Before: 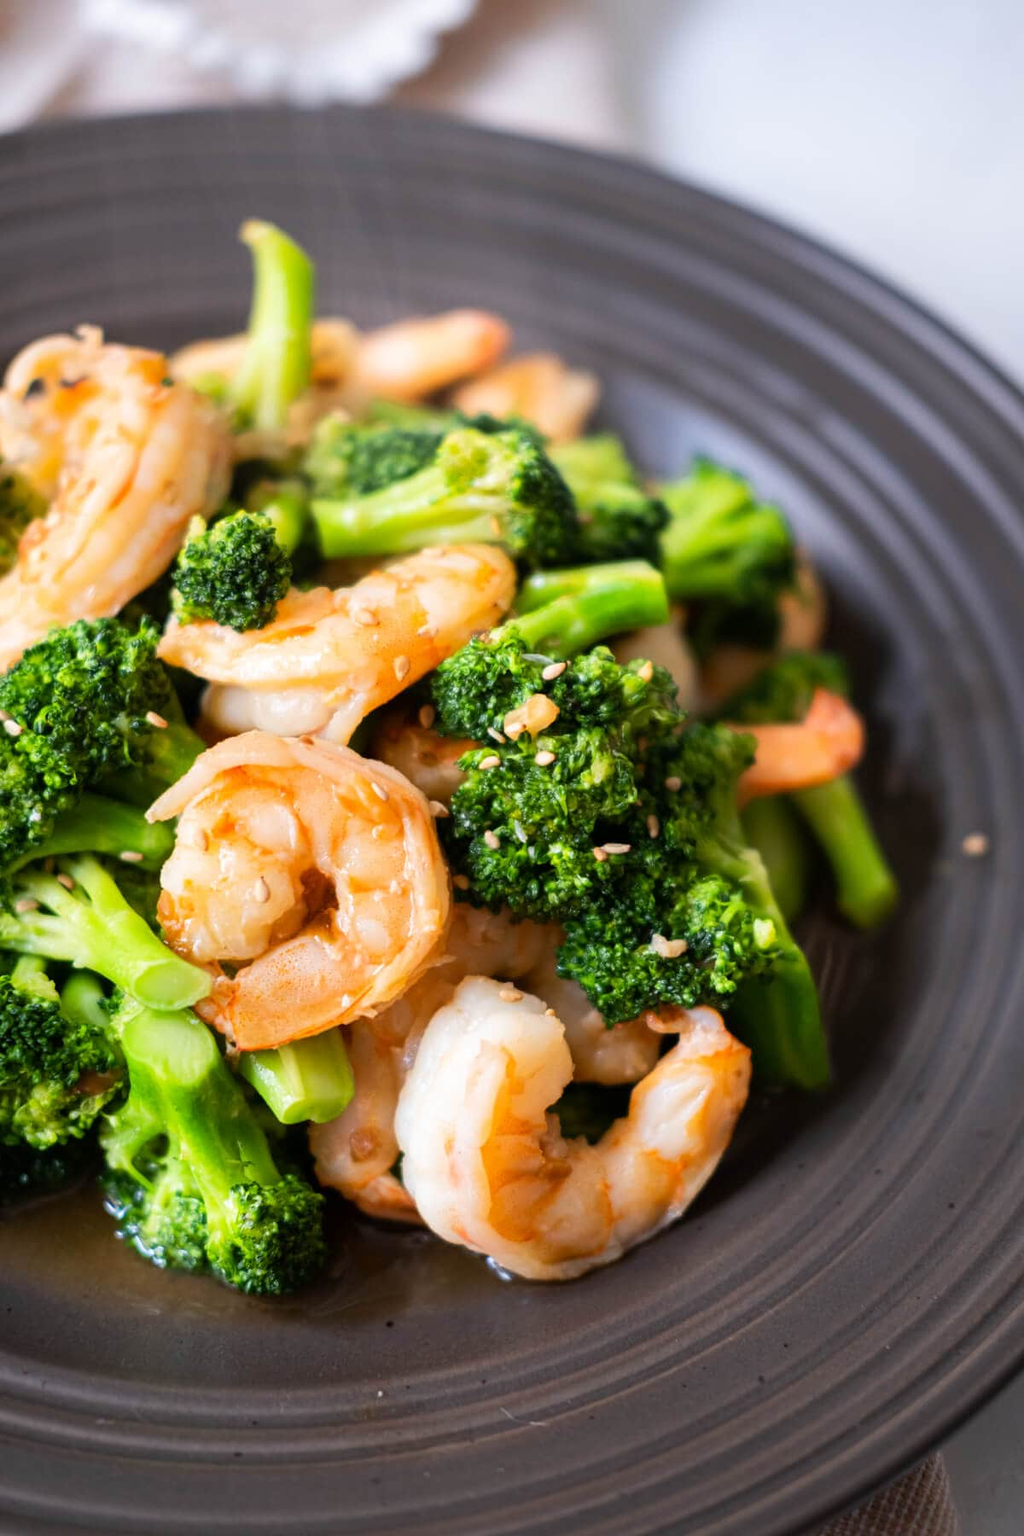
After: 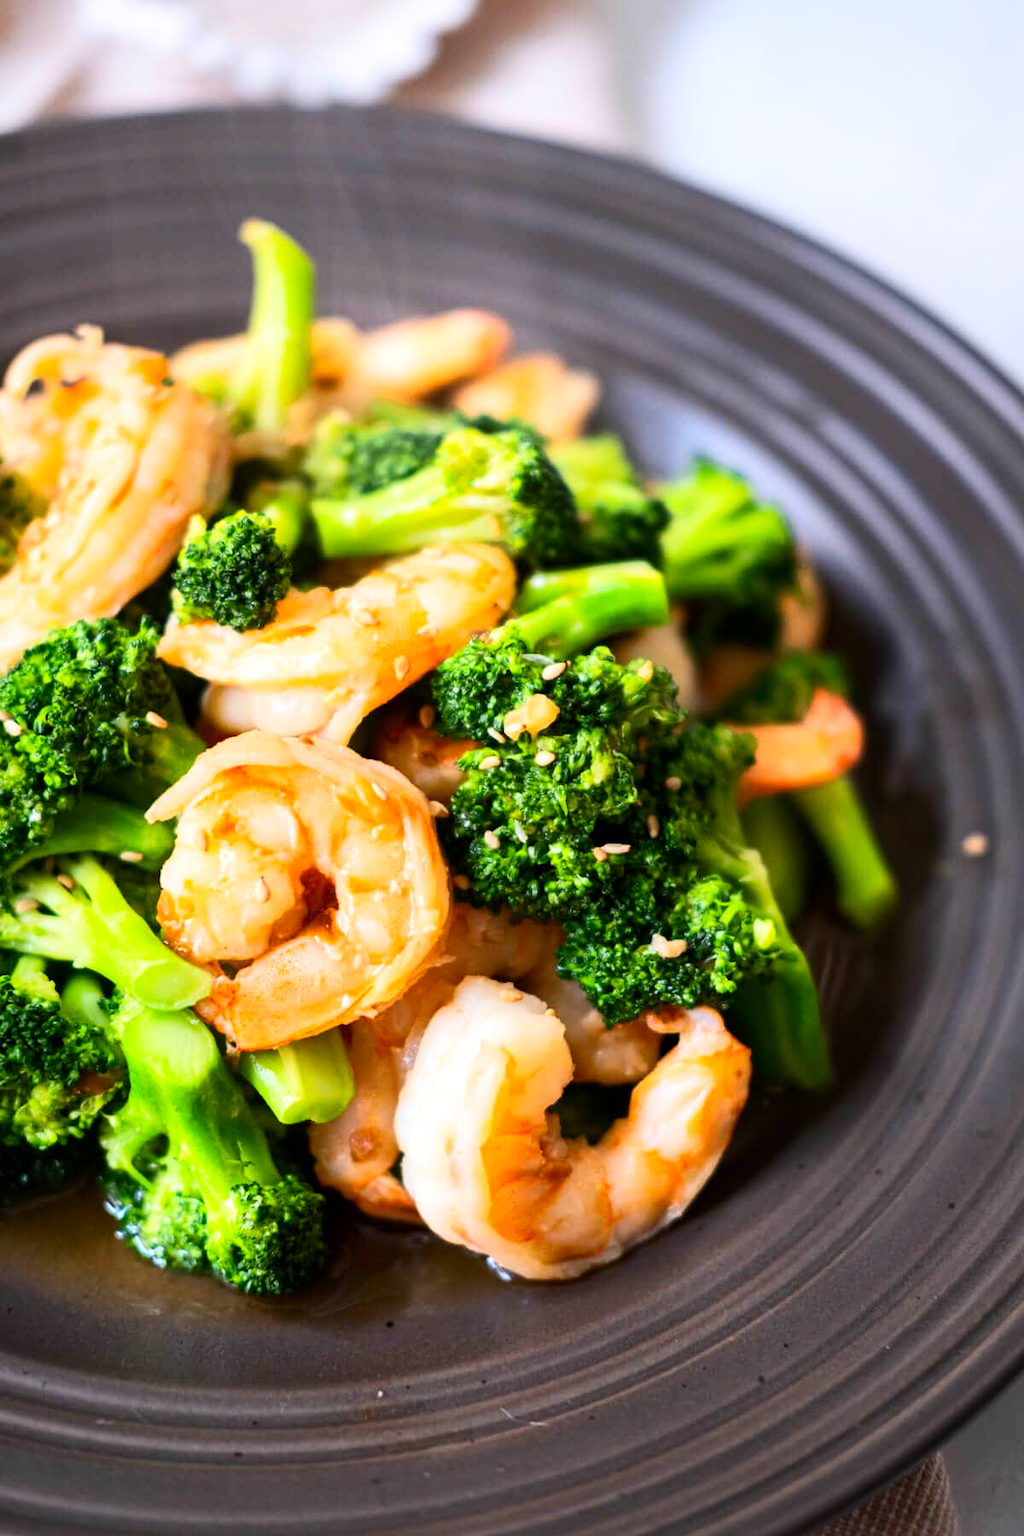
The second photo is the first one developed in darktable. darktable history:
contrast brightness saturation: contrast 0.228, brightness 0.103, saturation 0.287
local contrast: mode bilateral grid, contrast 19, coarseness 49, detail 119%, midtone range 0.2
